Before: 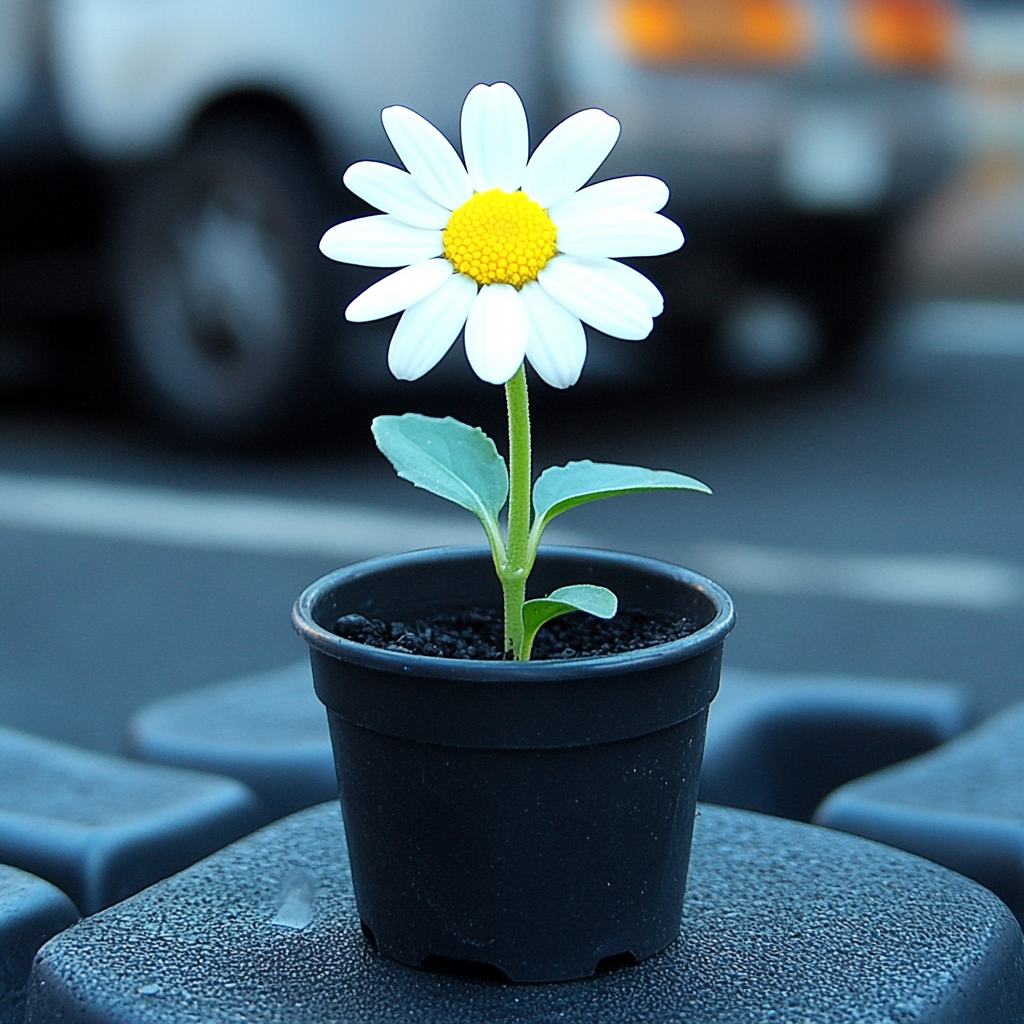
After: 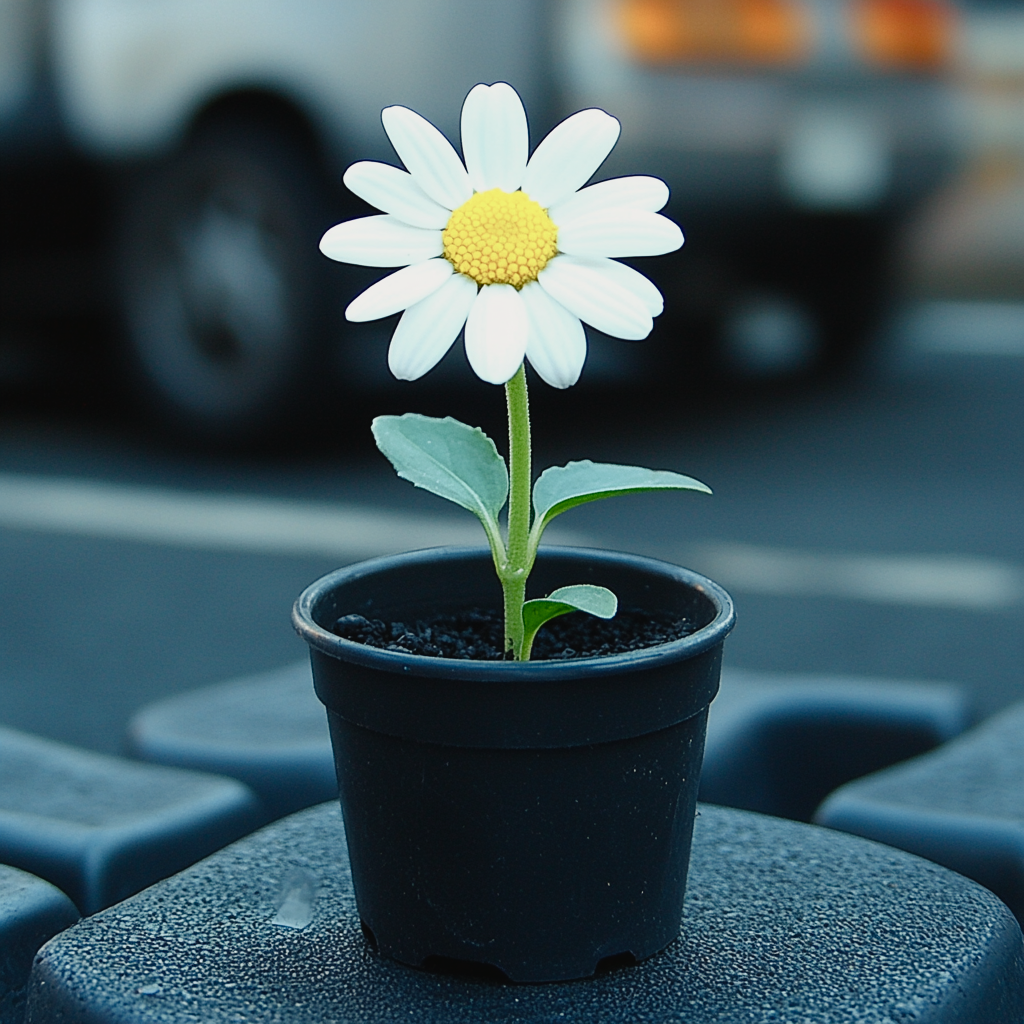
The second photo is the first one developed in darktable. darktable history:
color balance rgb: shadows lift › luminance -10%, shadows lift › chroma 1%, shadows lift › hue 113°, power › luminance -15%, highlights gain › chroma 0.2%, highlights gain › hue 333°, global offset › luminance 0.5%, perceptual saturation grading › global saturation 20%, perceptual saturation grading › highlights -50%, perceptual saturation grading › shadows 25%, contrast -10%
rgb curve: curves: ch2 [(0, 0) (0.567, 0.512) (1, 1)], mode RGB, independent channels
